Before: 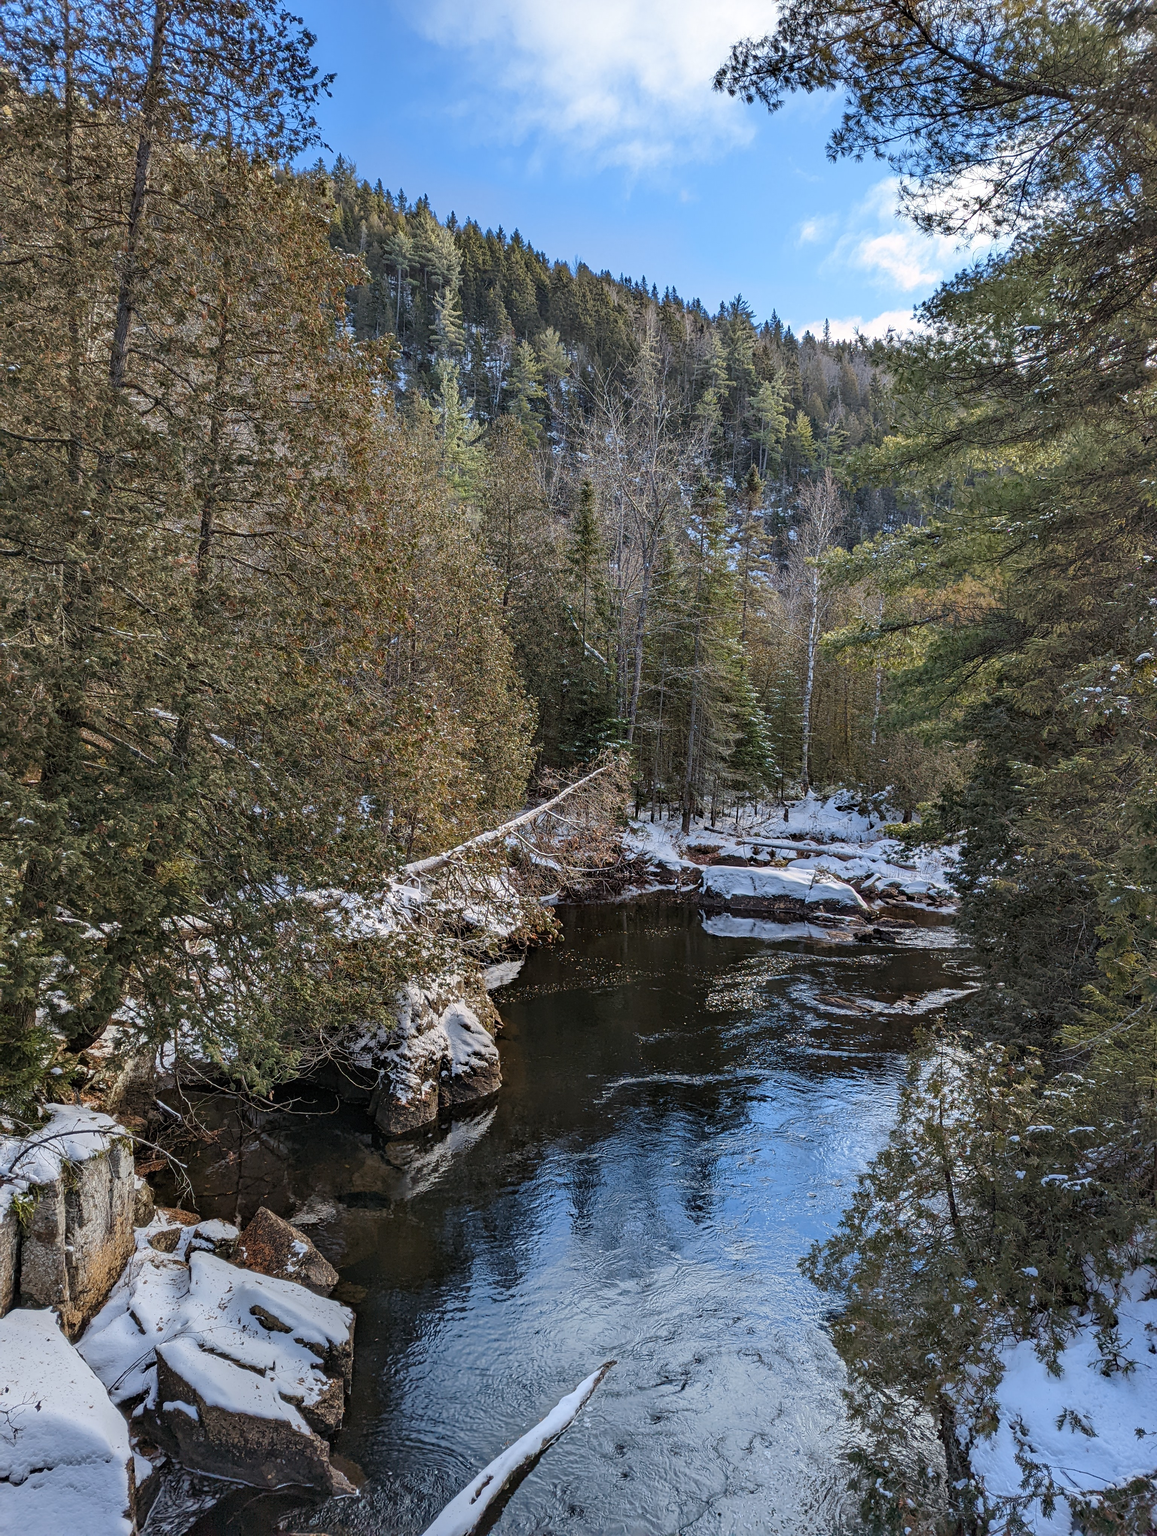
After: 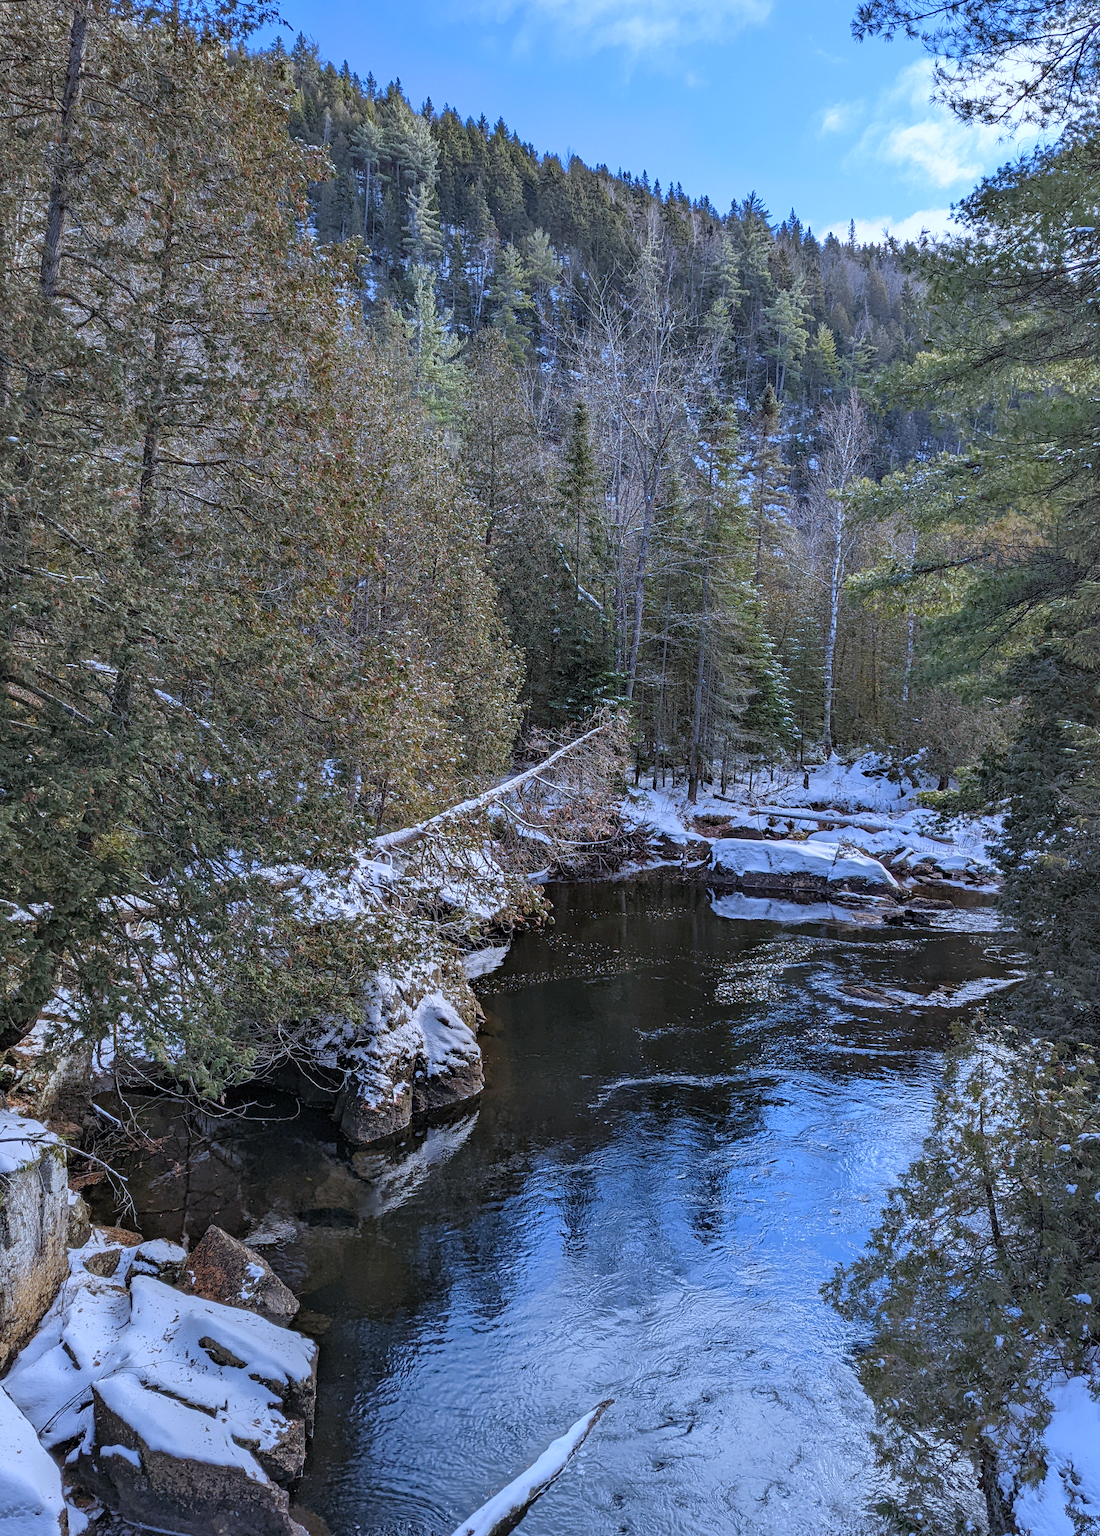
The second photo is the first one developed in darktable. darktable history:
white balance: red 0.931, blue 1.11
crop: left 6.446%, top 8.188%, right 9.538%, bottom 3.548%
color calibration: illuminant as shot in camera, x 0.358, y 0.373, temperature 4628.91 K
color correction: highlights a* 0.003, highlights b* -0.283
rgb curve: curves: ch0 [(0, 0) (0.053, 0.068) (0.122, 0.128) (1, 1)]
